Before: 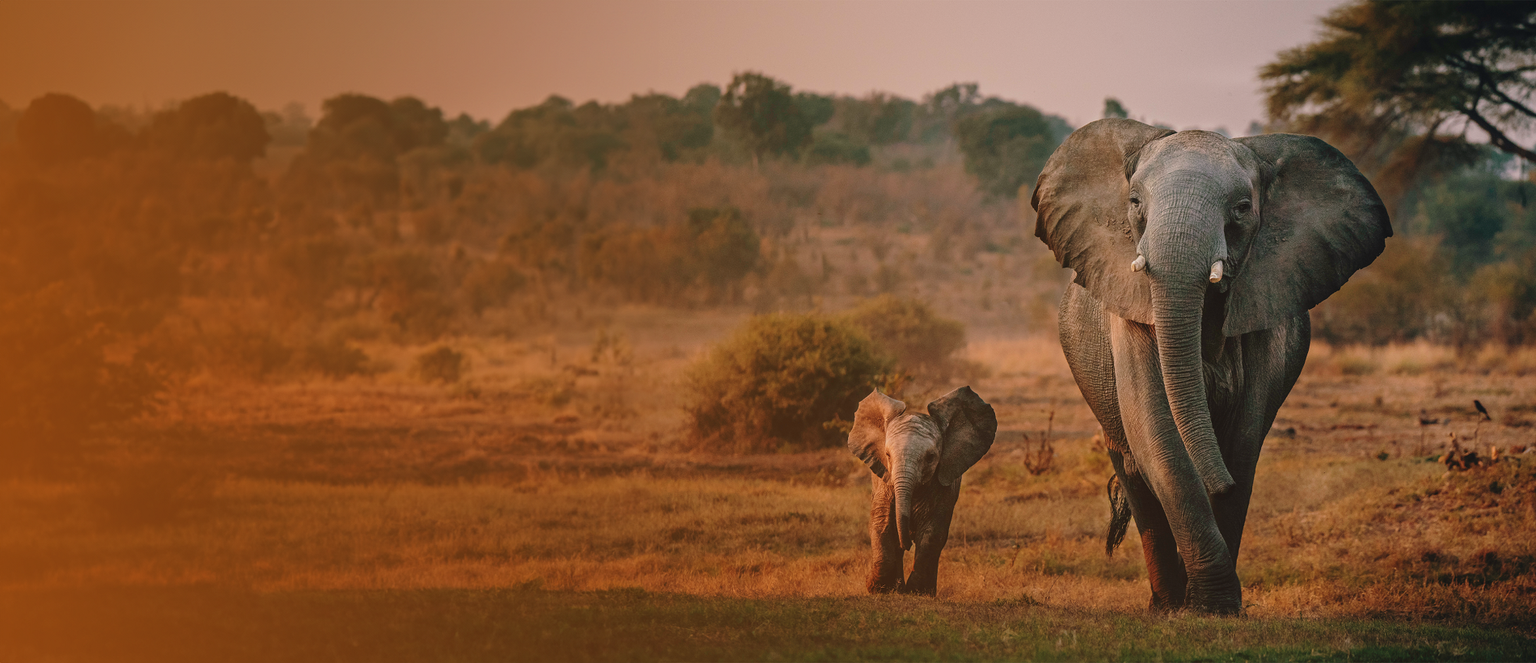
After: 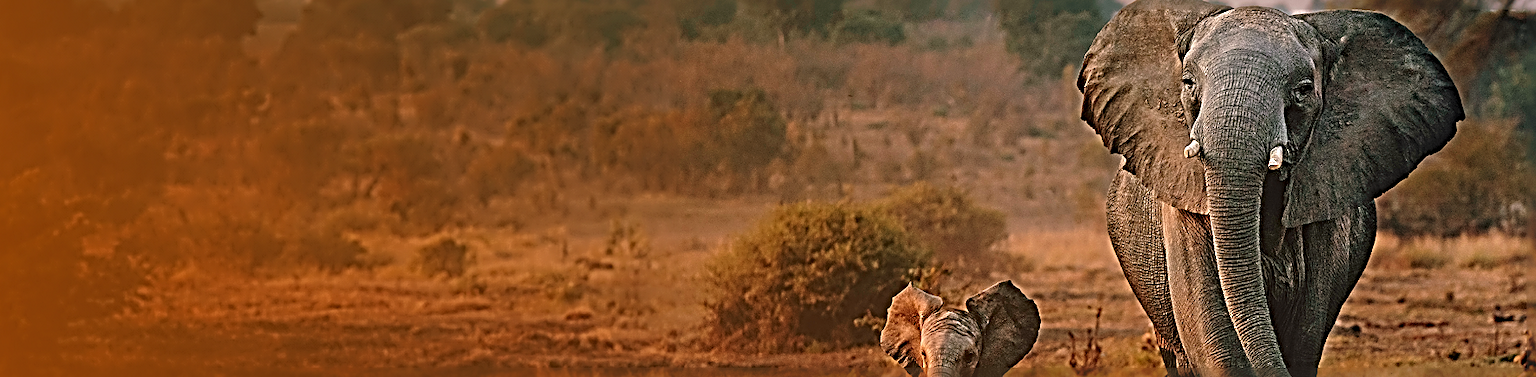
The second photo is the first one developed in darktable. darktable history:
crop: left 1.76%, top 18.812%, right 4.967%, bottom 28.131%
color zones: curves: ch1 [(0, 0.523) (0.143, 0.545) (0.286, 0.52) (0.429, 0.506) (0.571, 0.503) (0.714, 0.503) (0.857, 0.508) (1, 0.523)]
sharpen: radius 4.033, amount 1.988
